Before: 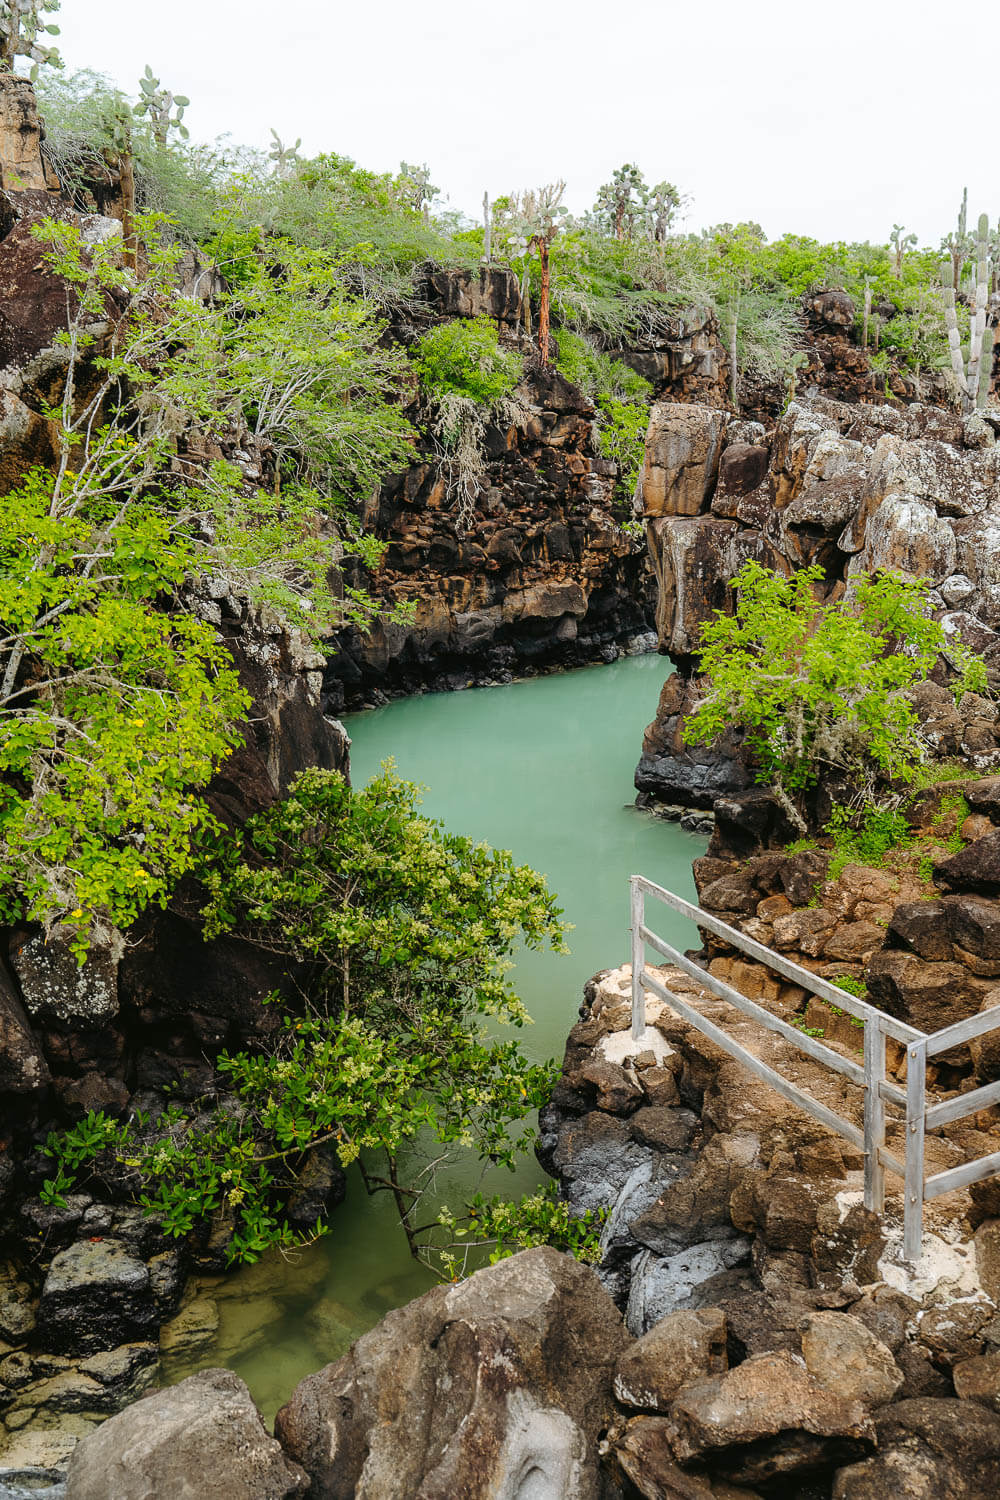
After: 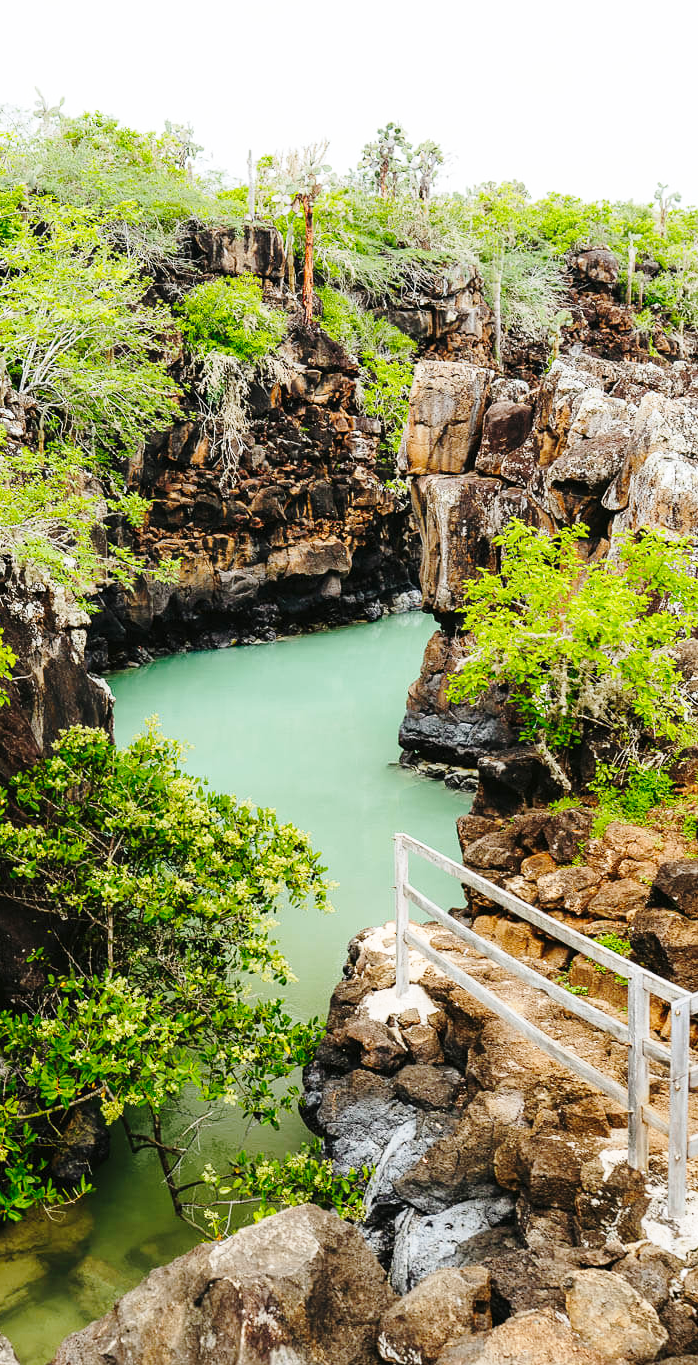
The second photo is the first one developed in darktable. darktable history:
crop and rotate: left 23.638%, top 2.832%, right 6.463%, bottom 6.143%
base curve: curves: ch0 [(0, 0) (0.028, 0.03) (0.121, 0.232) (0.46, 0.748) (0.859, 0.968) (1, 1)], preserve colors none
